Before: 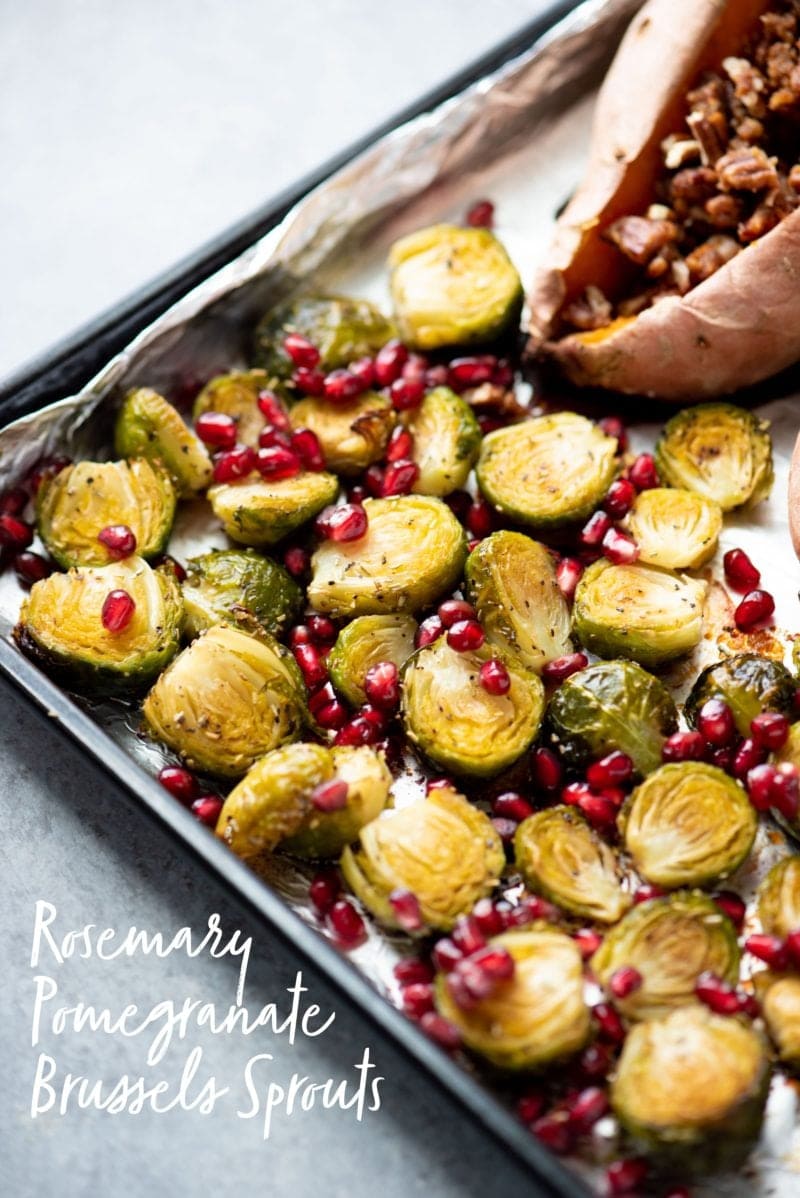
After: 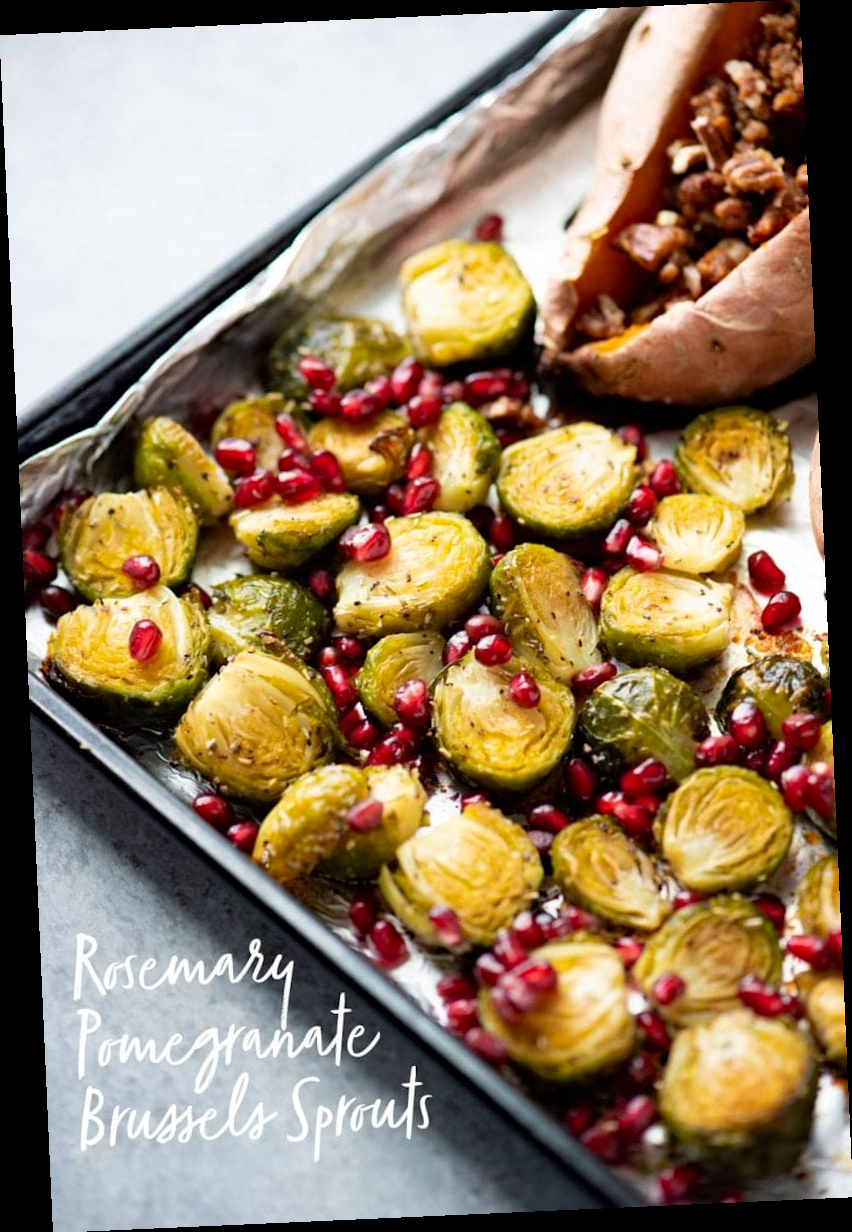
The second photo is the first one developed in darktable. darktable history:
haze removal: compatibility mode true, adaptive false
rotate and perspective: rotation -2.56°, automatic cropping off
